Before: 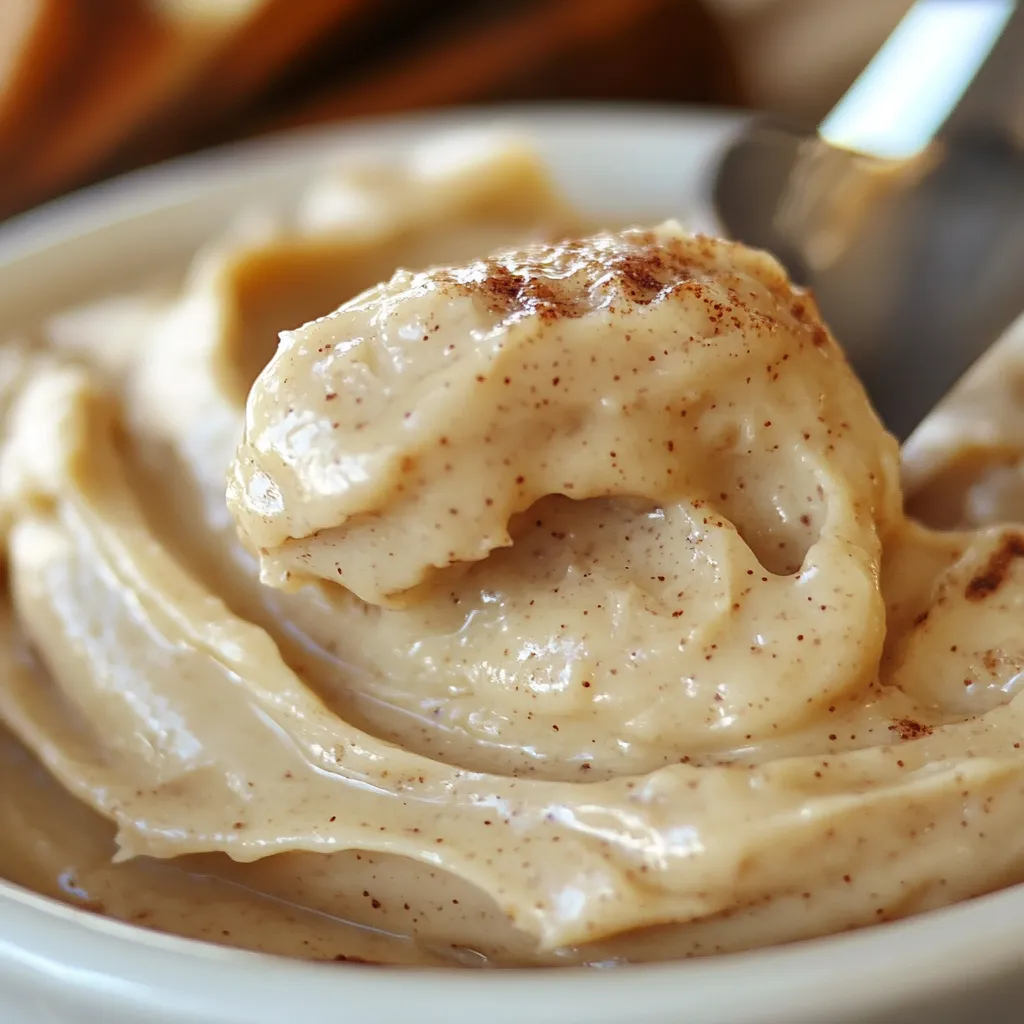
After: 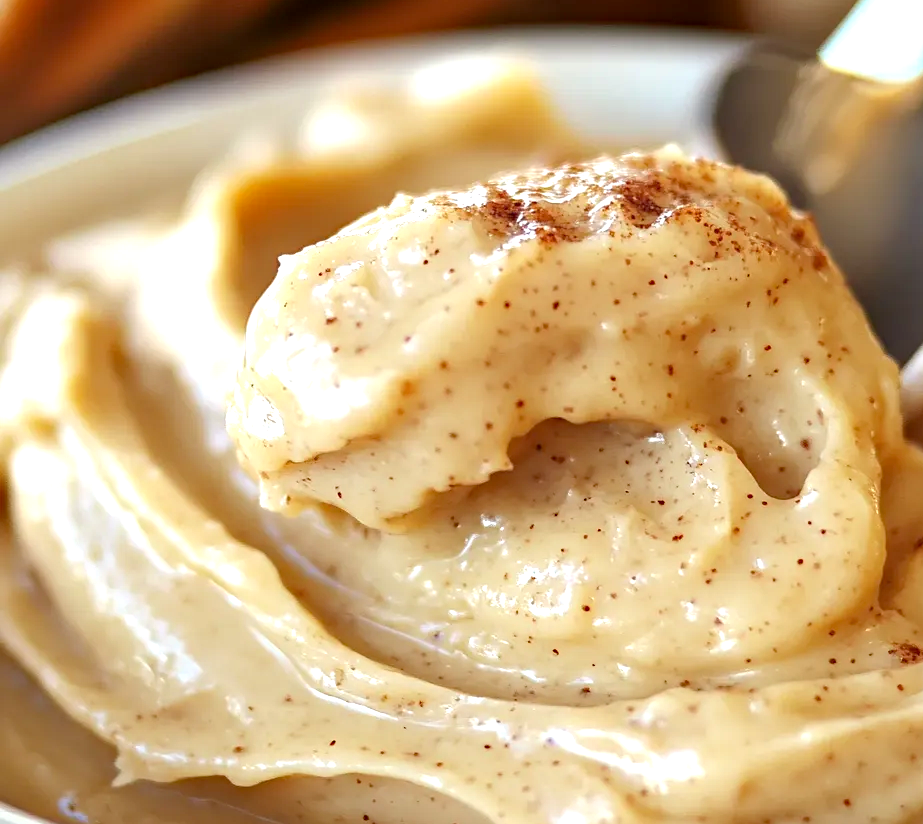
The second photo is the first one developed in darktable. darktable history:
haze removal: compatibility mode true, adaptive false
exposure: black level correction 0.001, exposure 0.675 EV, compensate highlight preservation false
crop: top 7.444%, right 9.789%, bottom 12.048%
